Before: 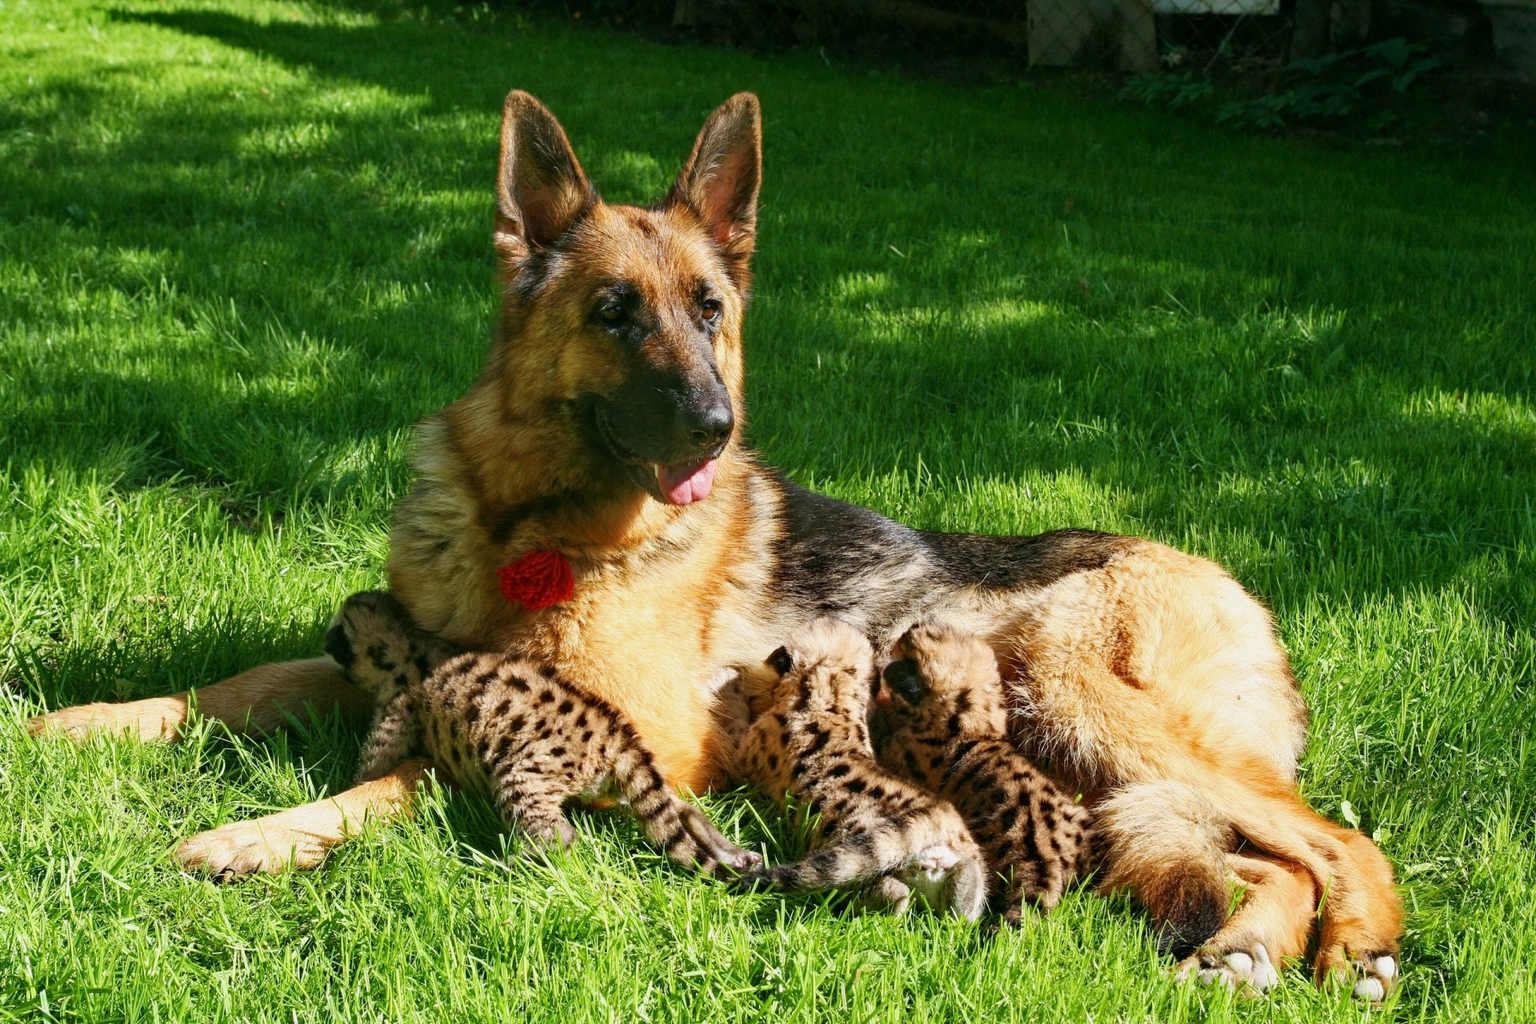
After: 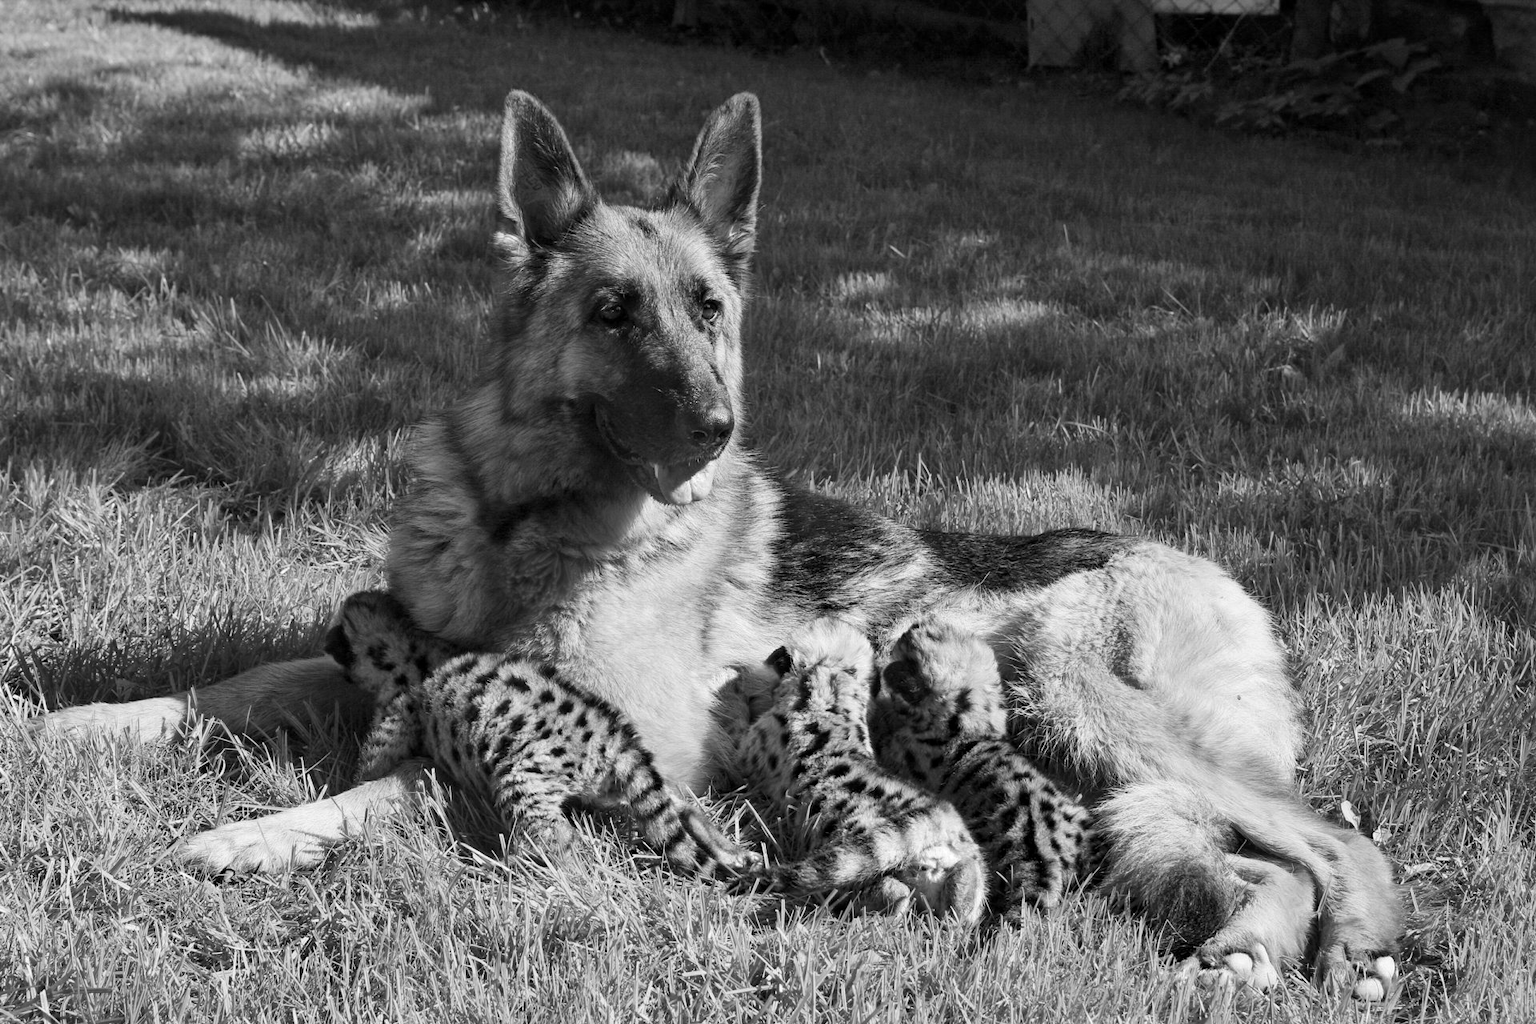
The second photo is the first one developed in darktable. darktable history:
color zones: curves: ch0 [(0, 0.613) (0.01, 0.613) (0.245, 0.448) (0.498, 0.529) (0.642, 0.665) (0.879, 0.777) (0.99, 0.613)]; ch1 [(0, 0) (0.143, 0) (0.286, 0) (0.429, 0) (0.571, 0) (0.714, 0) (0.857, 0)]
shadows and highlights: shadows 12.44, white point adjustment 1.21, highlights color adjustment 39.2%, soften with gaussian
local contrast: mode bilateral grid, contrast 19, coarseness 50, detail 121%, midtone range 0.2
